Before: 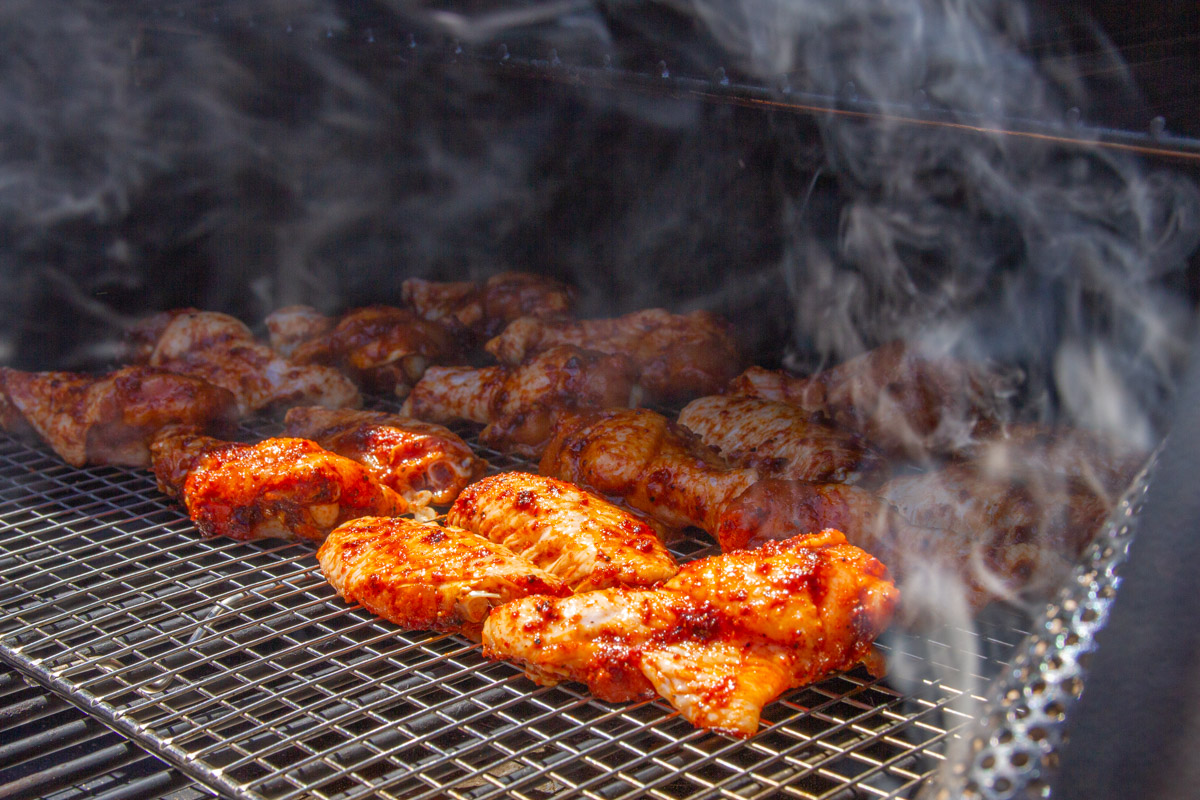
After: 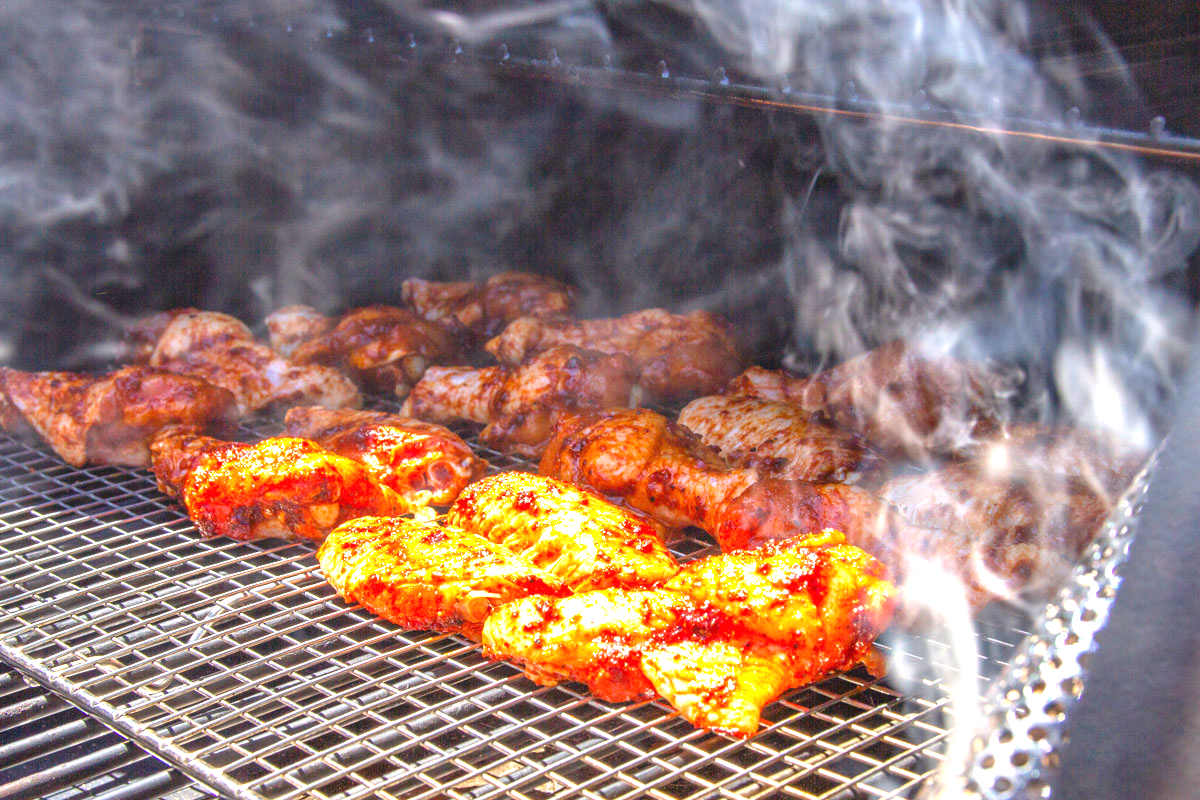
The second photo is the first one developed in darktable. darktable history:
exposure: black level correction 0, exposure 1.743 EV, compensate exposure bias true, compensate highlight preservation false
